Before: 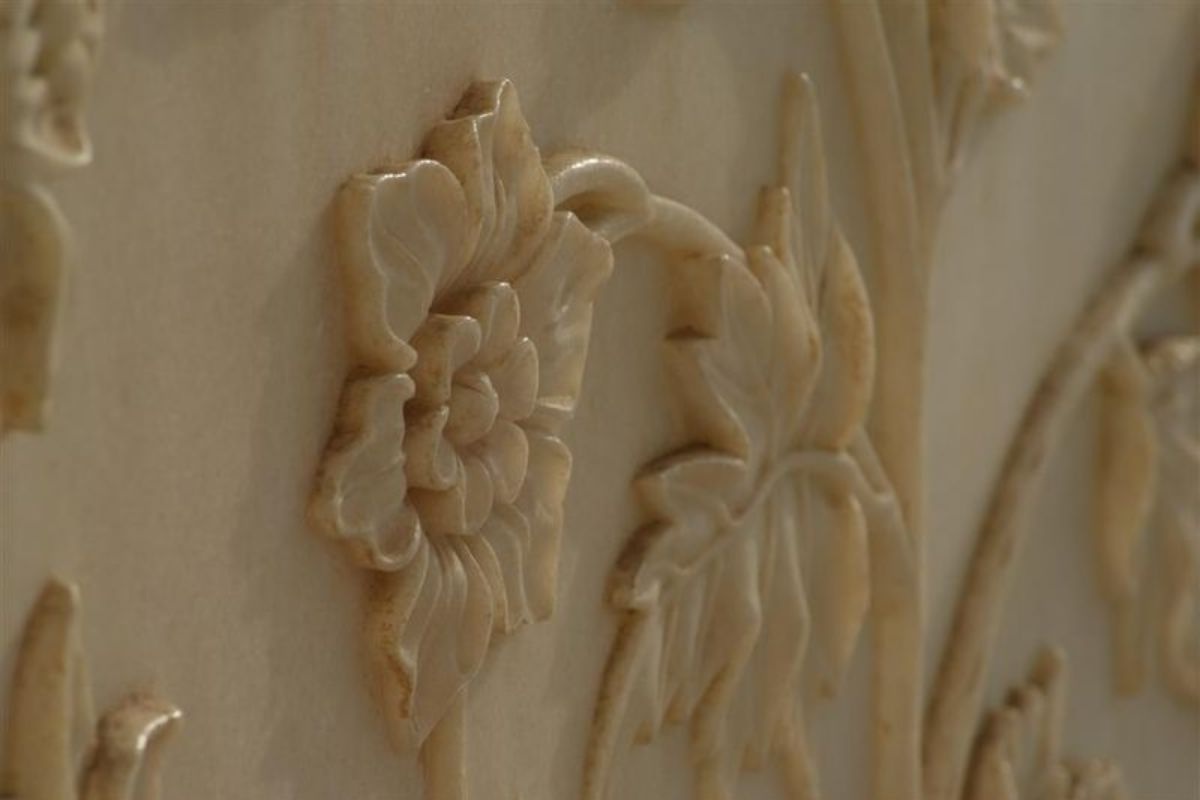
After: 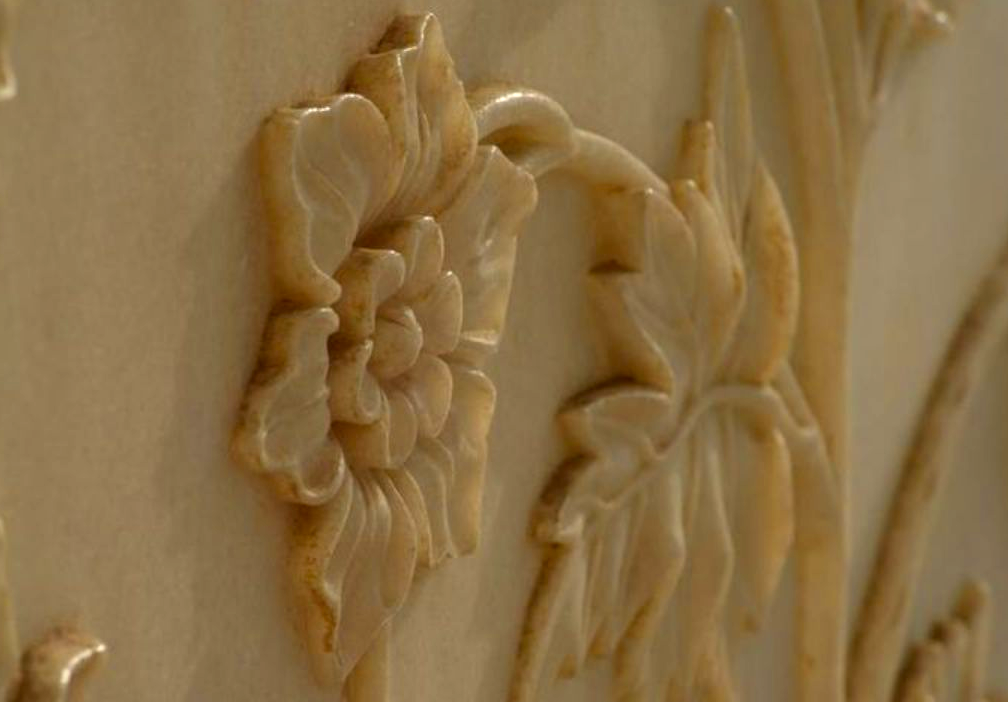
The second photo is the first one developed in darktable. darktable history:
crop: left 6.396%, top 8.366%, right 9.535%, bottom 3.815%
local contrast: on, module defaults
color zones: curves: ch0 [(0, 0.511) (0.143, 0.531) (0.286, 0.56) (0.429, 0.5) (0.571, 0.5) (0.714, 0.5) (0.857, 0.5) (1, 0.5)]; ch1 [(0, 0.525) (0.143, 0.705) (0.286, 0.715) (0.429, 0.35) (0.571, 0.35) (0.714, 0.35) (0.857, 0.4) (1, 0.4)]; ch2 [(0, 0.572) (0.143, 0.512) (0.286, 0.473) (0.429, 0.45) (0.571, 0.5) (0.714, 0.5) (0.857, 0.518) (1, 0.518)]
shadows and highlights: shadows 47.26, highlights -41.61, soften with gaussian
